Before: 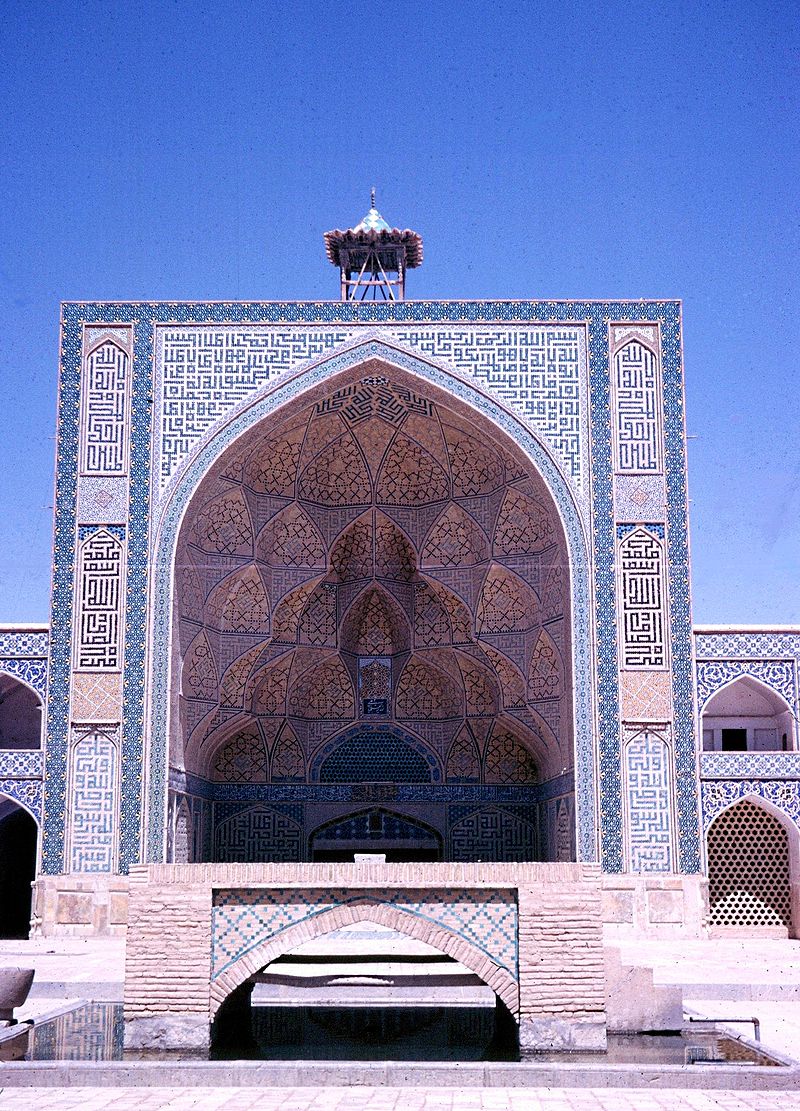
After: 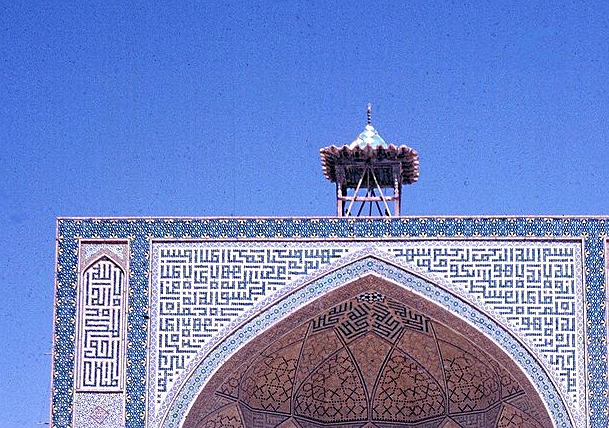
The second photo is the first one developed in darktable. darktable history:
sharpen: radius 1.233, amount 0.301, threshold 0.071
crop: left 0.51%, top 7.637%, right 23.303%, bottom 53.76%
